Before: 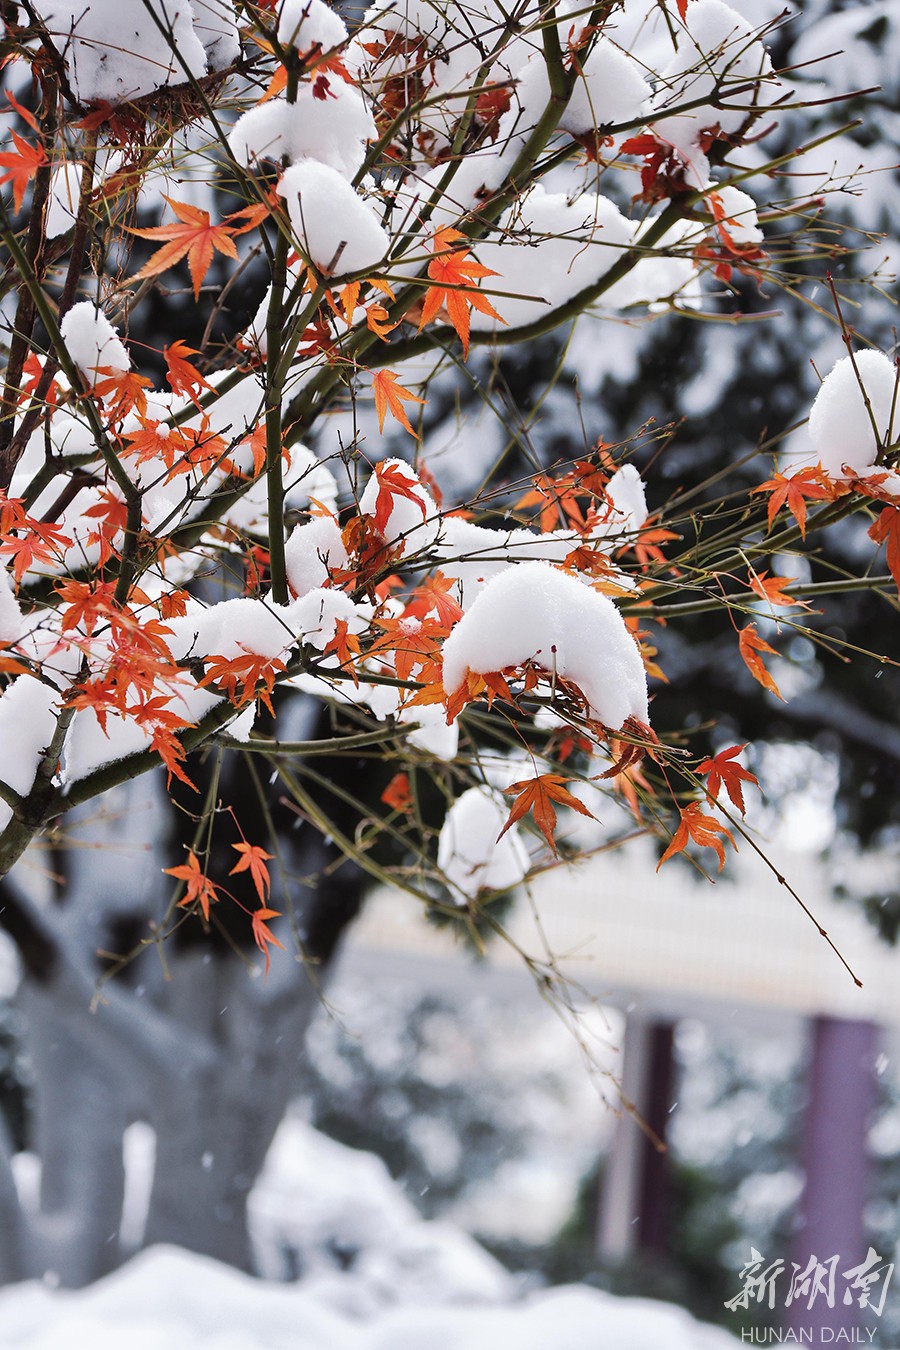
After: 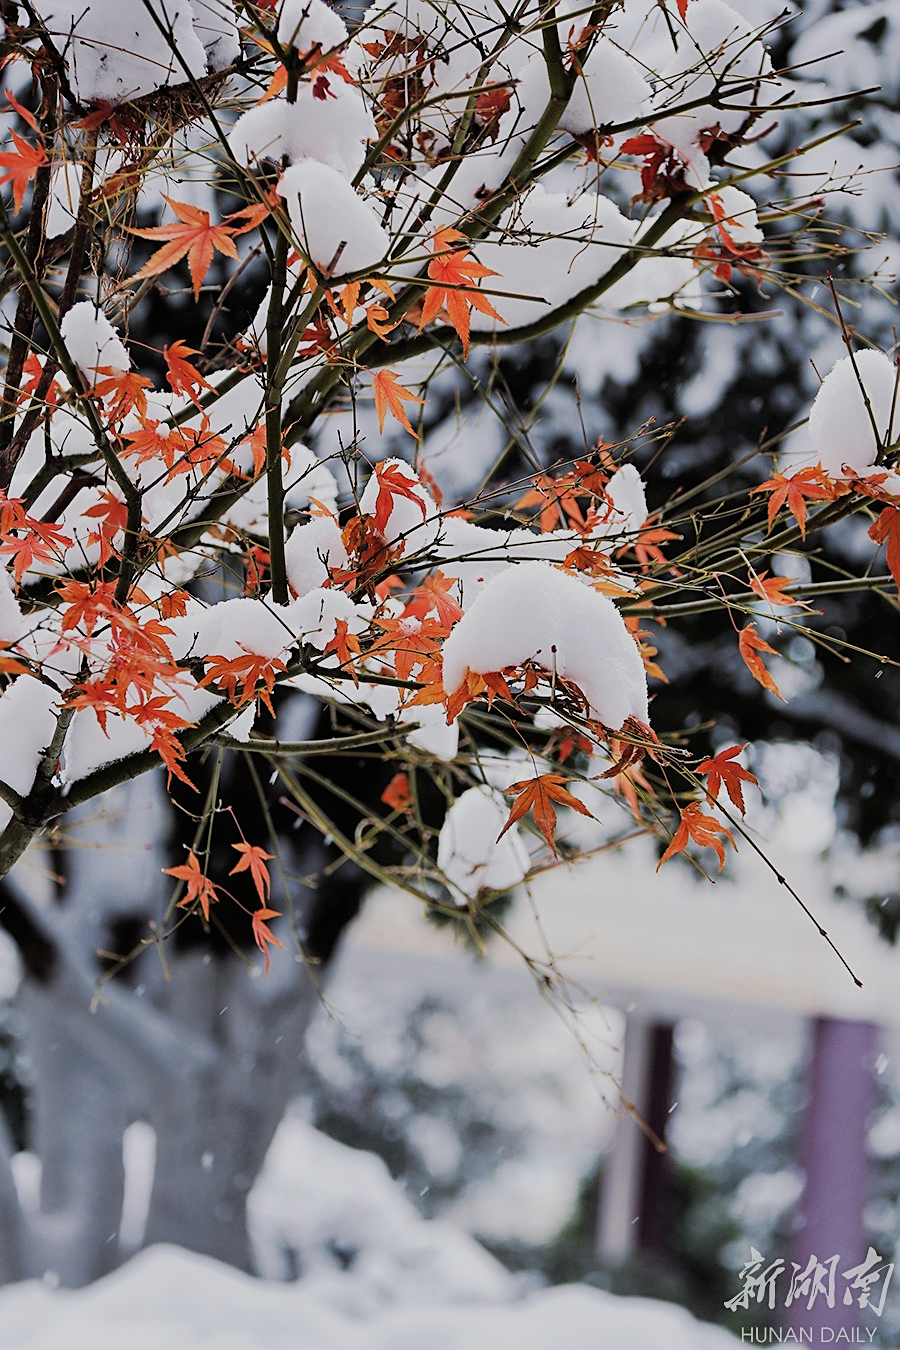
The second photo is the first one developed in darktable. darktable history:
filmic rgb: black relative exposure -7.65 EV, white relative exposure 4.56 EV, threshold 2.95 EV, hardness 3.61, enable highlight reconstruction true
sharpen: on, module defaults
